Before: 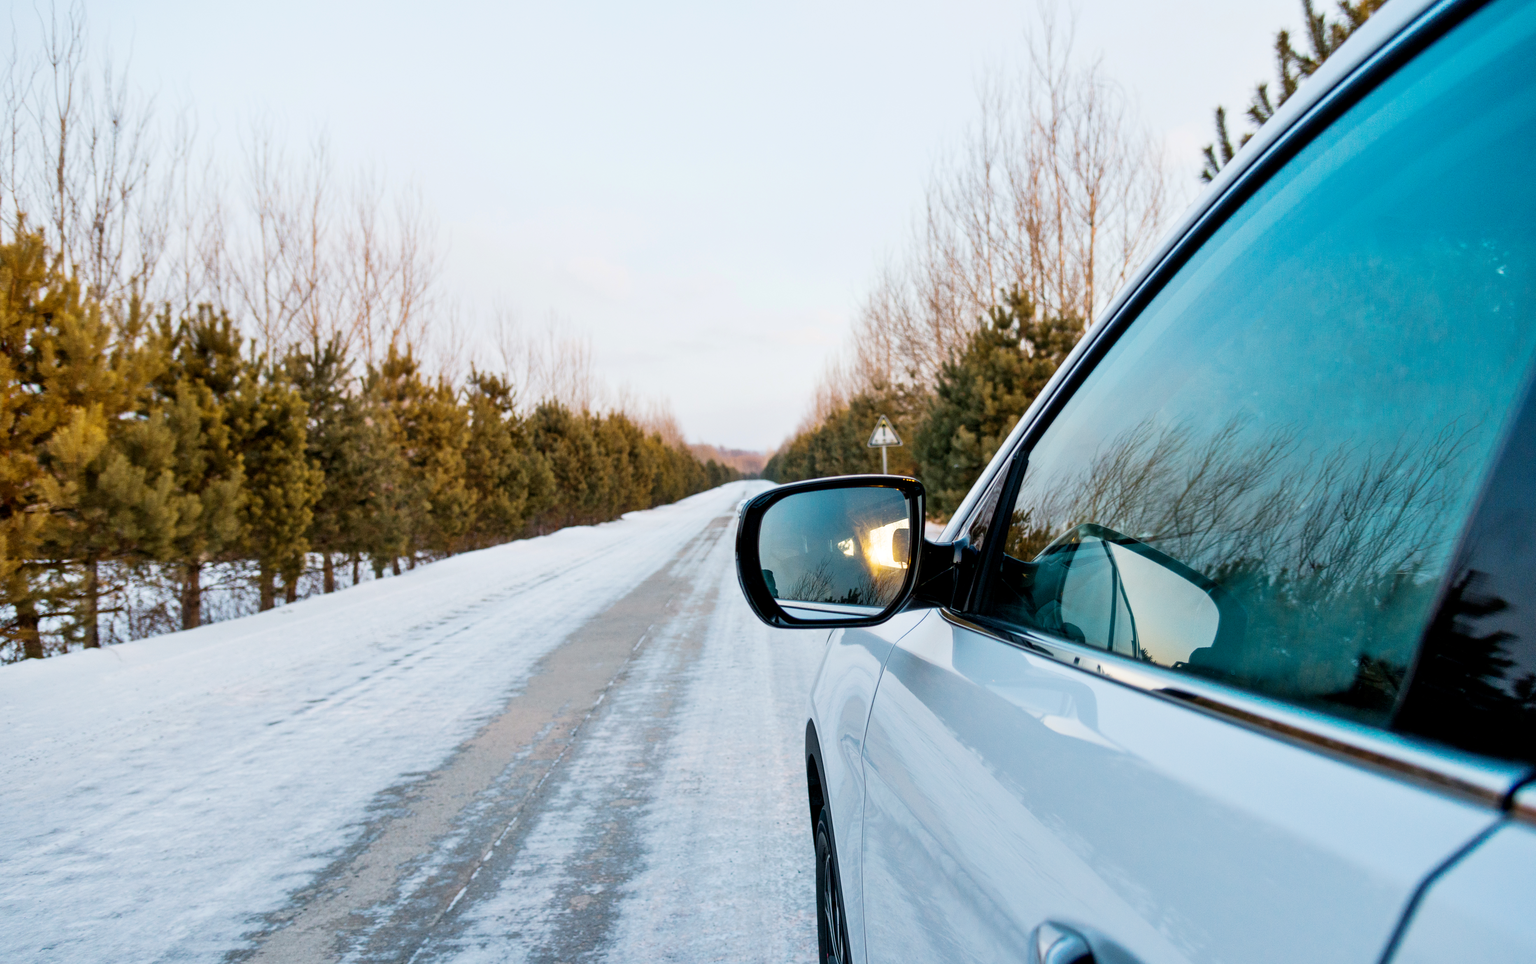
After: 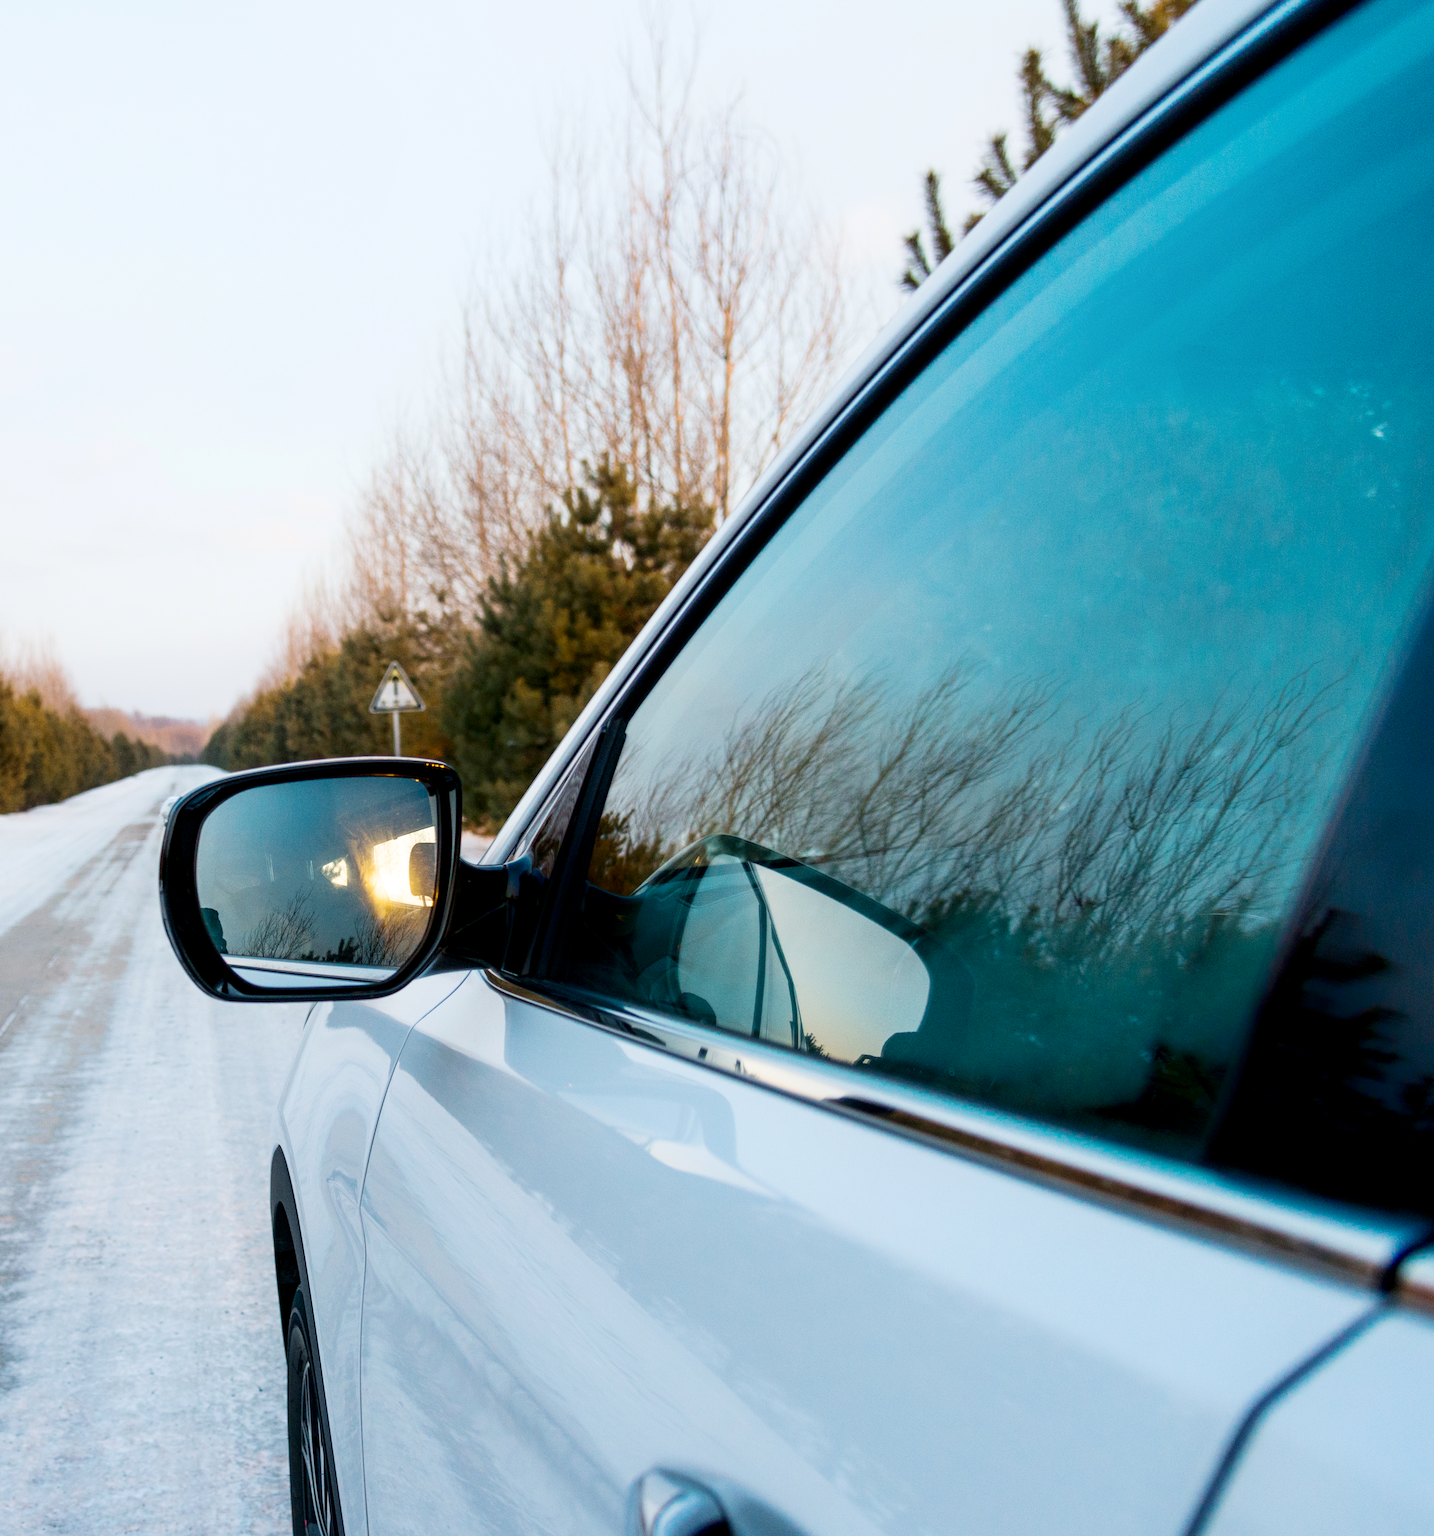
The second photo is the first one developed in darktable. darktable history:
crop: left 41.402%
shadows and highlights: shadows -70, highlights 35, soften with gaussian
